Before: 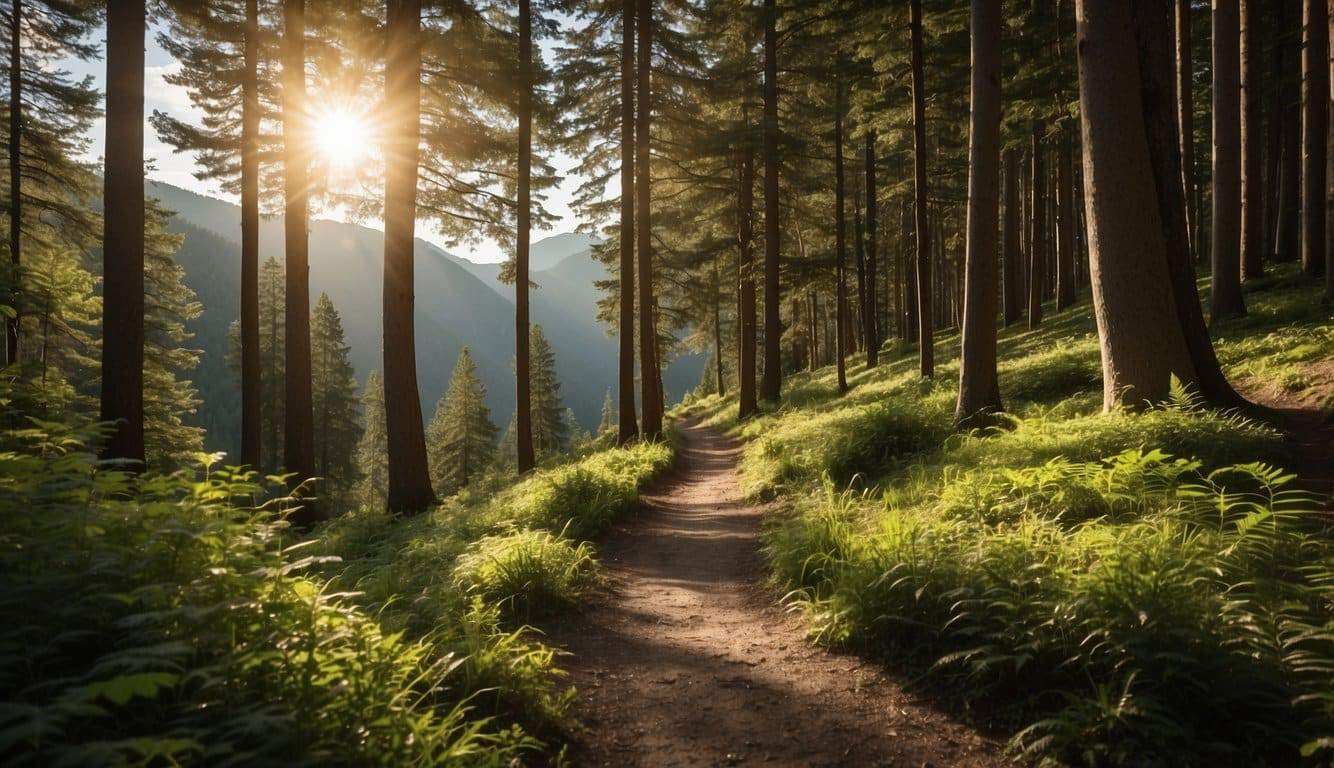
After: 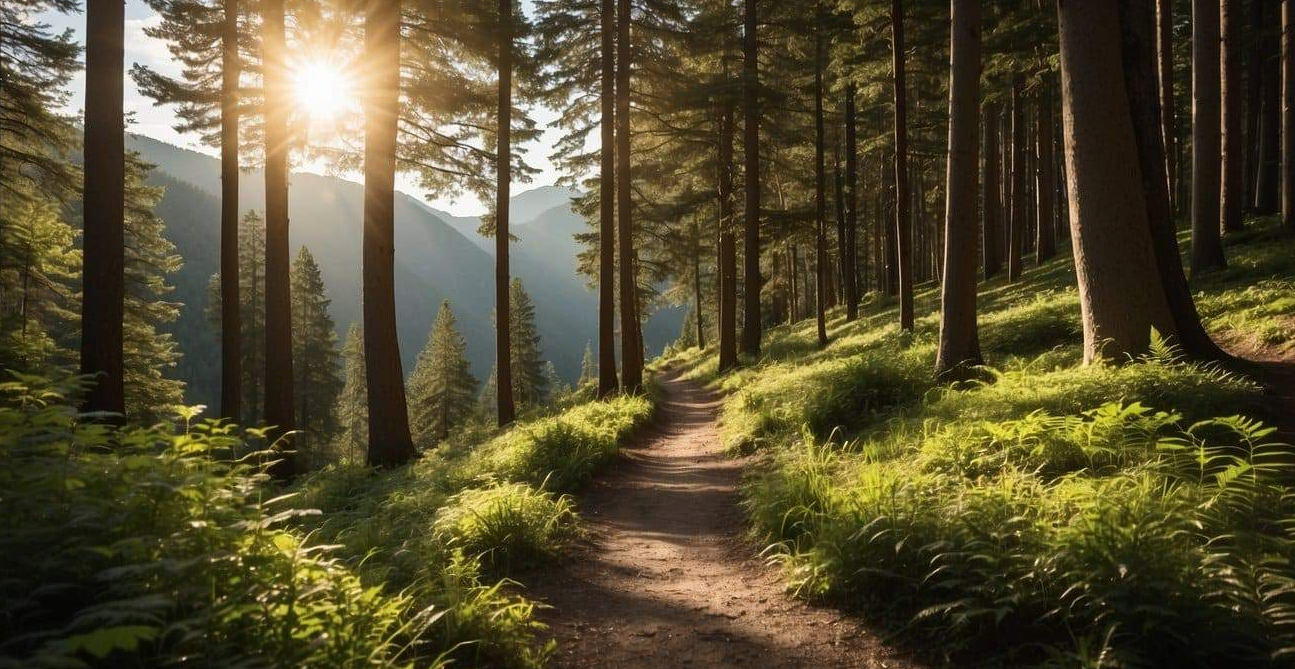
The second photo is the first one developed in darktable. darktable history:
tone curve: curves: ch0 [(0, 0) (0.265, 0.253) (0.732, 0.751) (1, 1)], color space Lab, linked channels, preserve colors none
crop: left 1.507%, top 6.147%, right 1.379%, bottom 6.637%
